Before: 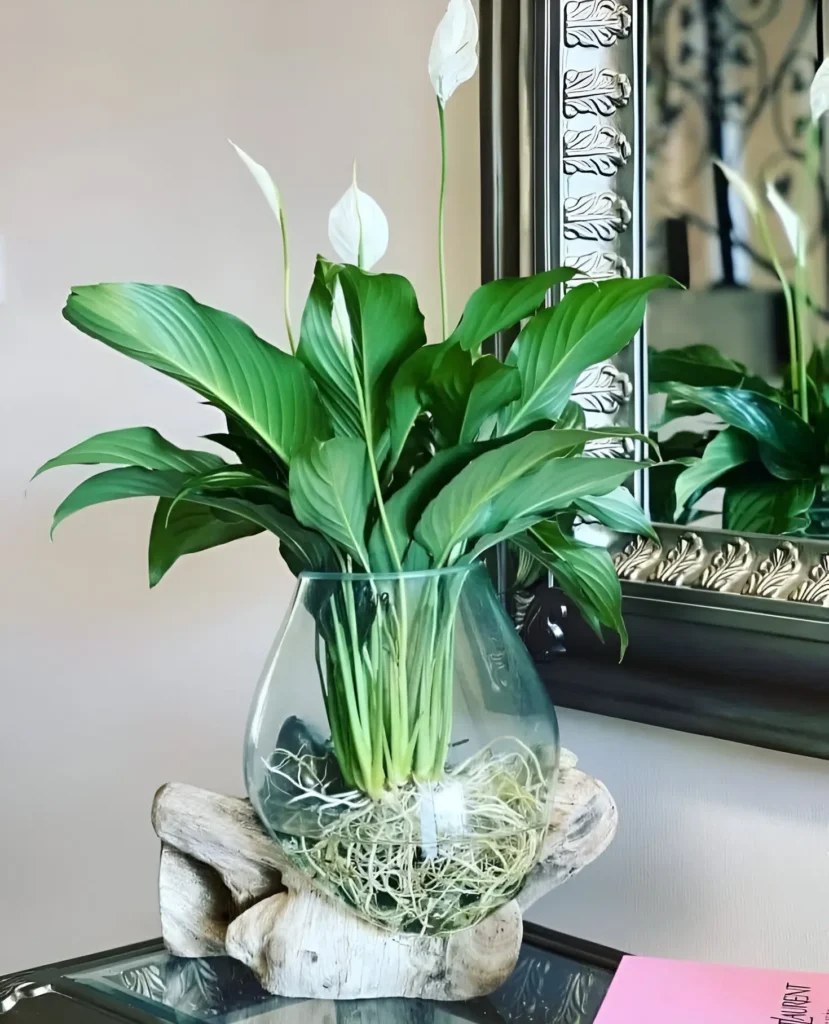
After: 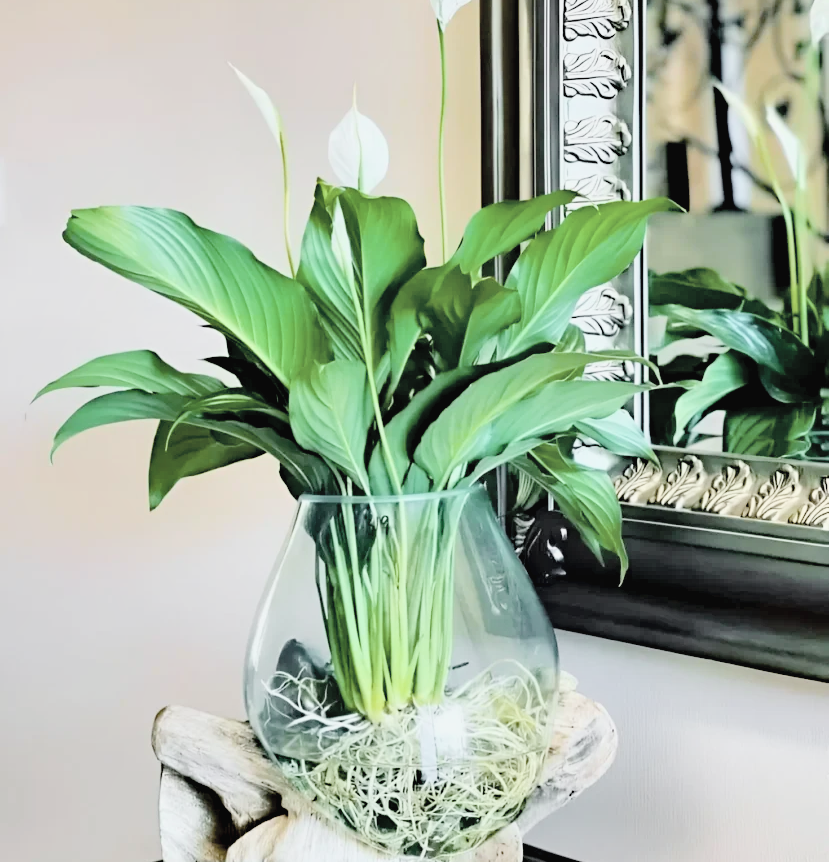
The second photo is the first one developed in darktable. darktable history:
contrast brightness saturation: brightness 0.184, saturation -0.518
crop: top 7.573%, bottom 8.19%
color zones: curves: ch1 [(0.25, 0.61) (0.75, 0.248)]
tone curve: curves: ch0 [(0, 0.026) (0.104, 0.1) (0.233, 0.262) (0.398, 0.507) (0.498, 0.621) (0.65, 0.757) (0.835, 0.883) (1, 0.961)]; ch1 [(0, 0) (0.346, 0.307) (0.408, 0.369) (0.453, 0.457) (0.482, 0.476) (0.502, 0.498) (0.521, 0.507) (0.553, 0.554) (0.638, 0.646) (0.693, 0.727) (1, 1)]; ch2 [(0, 0) (0.366, 0.337) (0.434, 0.46) (0.485, 0.494) (0.5, 0.494) (0.511, 0.508) (0.537, 0.55) (0.579, 0.599) (0.663, 0.67) (1, 1)], color space Lab, linked channels, preserve colors none
shadows and highlights: shadows 35.96, highlights -35.03, soften with gaussian
color balance rgb: linear chroma grading › shadows -9.912%, linear chroma grading › global chroma 20.235%, perceptual saturation grading › global saturation 19.636%, global vibrance 10.028%
haze removal: compatibility mode true, adaptive false
exposure: black level correction 0.008, exposure 0.092 EV, compensate exposure bias true, compensate highlight preservation false
